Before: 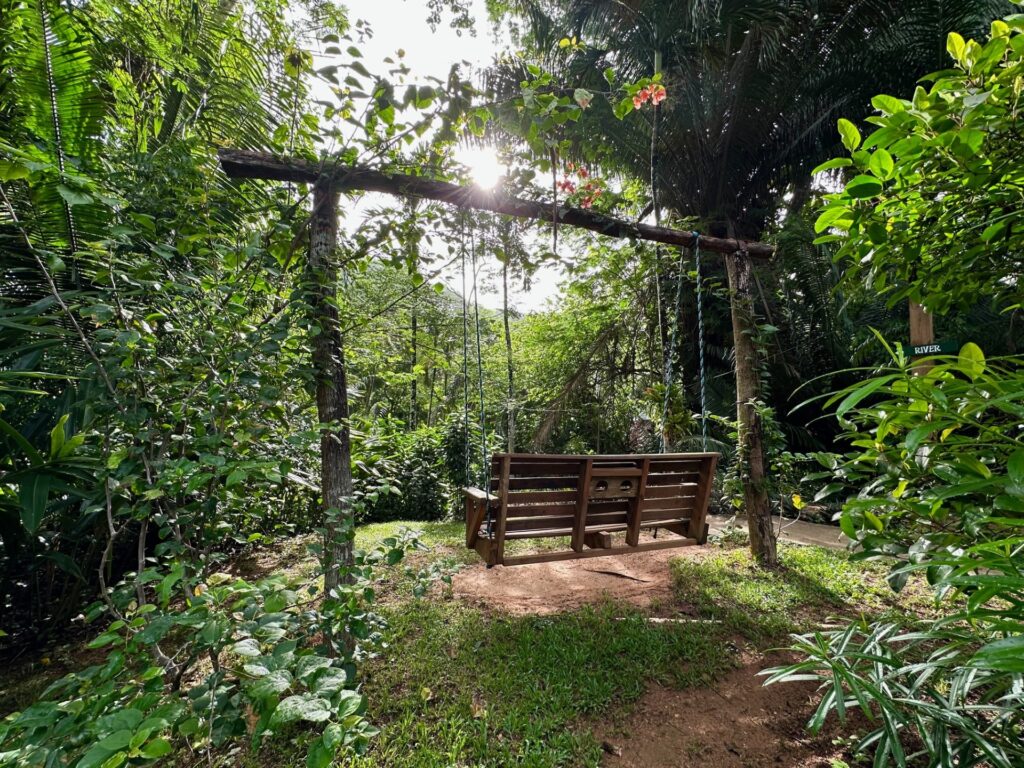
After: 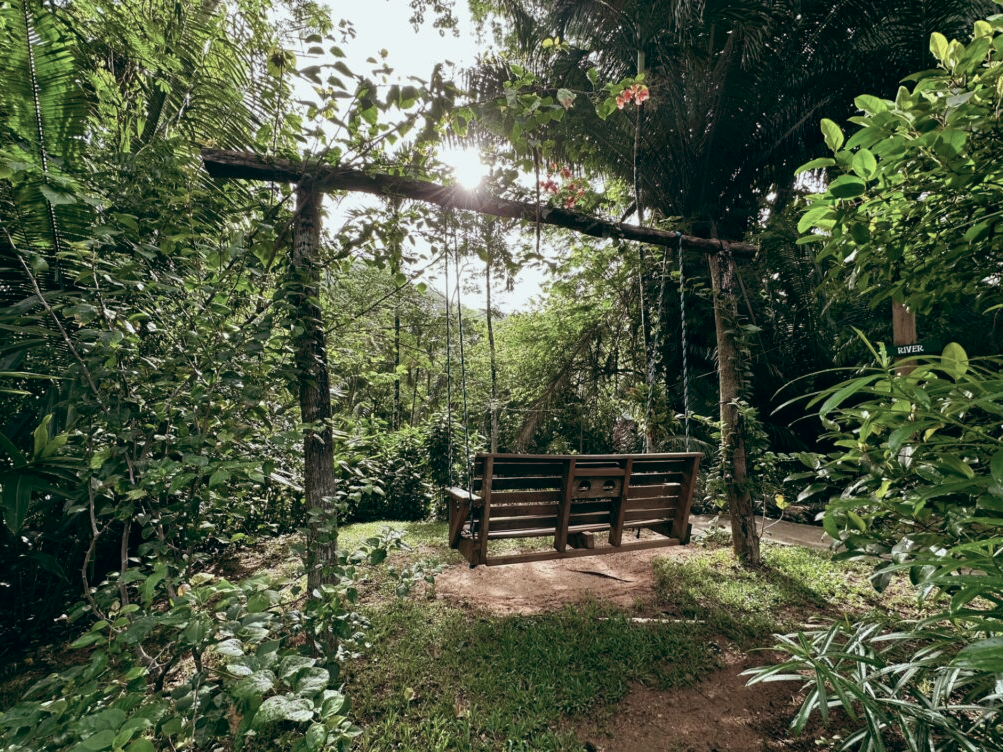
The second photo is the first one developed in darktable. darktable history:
crop: left 1.743%, right 0.268%, bottom 2.011%
shadows and highlights: radius 334.93, shadows 63.48, highlights 6.06, compress 87.7%, highlights color adjustment 39.73%, soften with gaussian
color balance: lift [1, 0.994, 1.002, 1.006], gamma [0.957, 1.081, 1.016, 0.919], gain [0.97, 0.972, 1.01, 1.028], input saturation 91.06%, output saturation 79.8%
